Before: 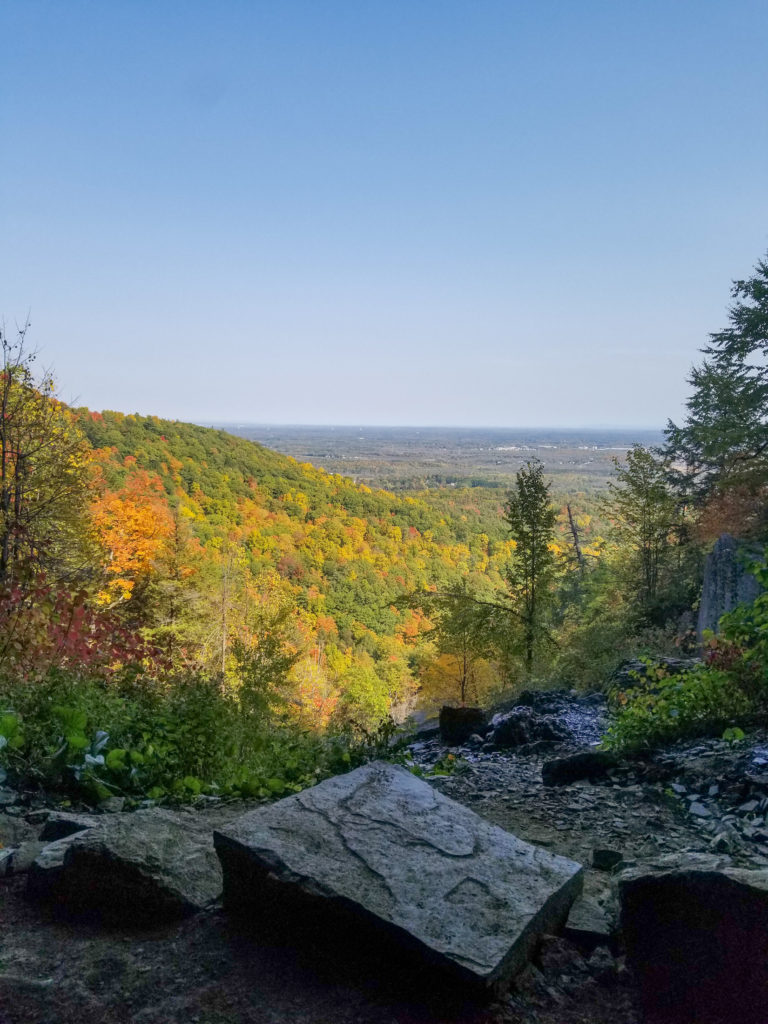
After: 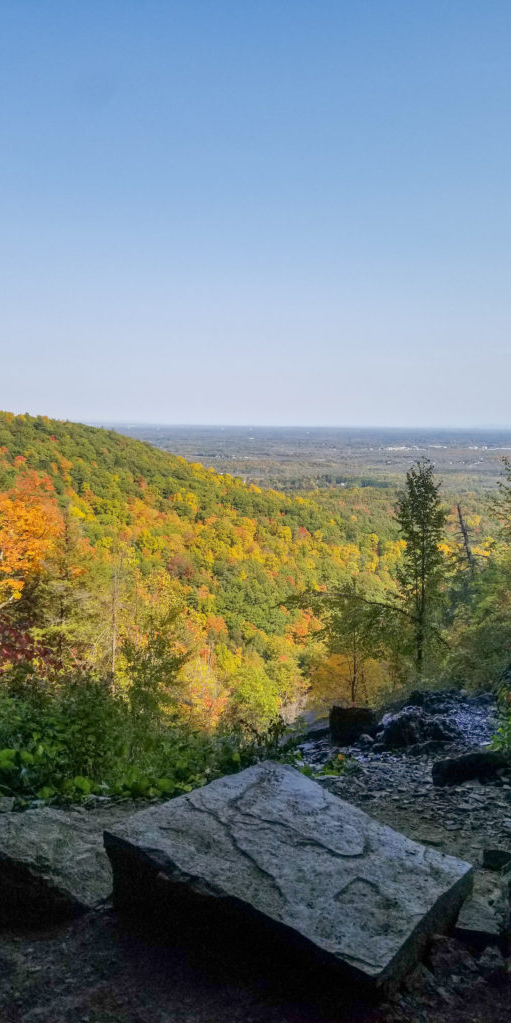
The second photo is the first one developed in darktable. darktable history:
crop and rotate: left 14.395%, right 18.94%
